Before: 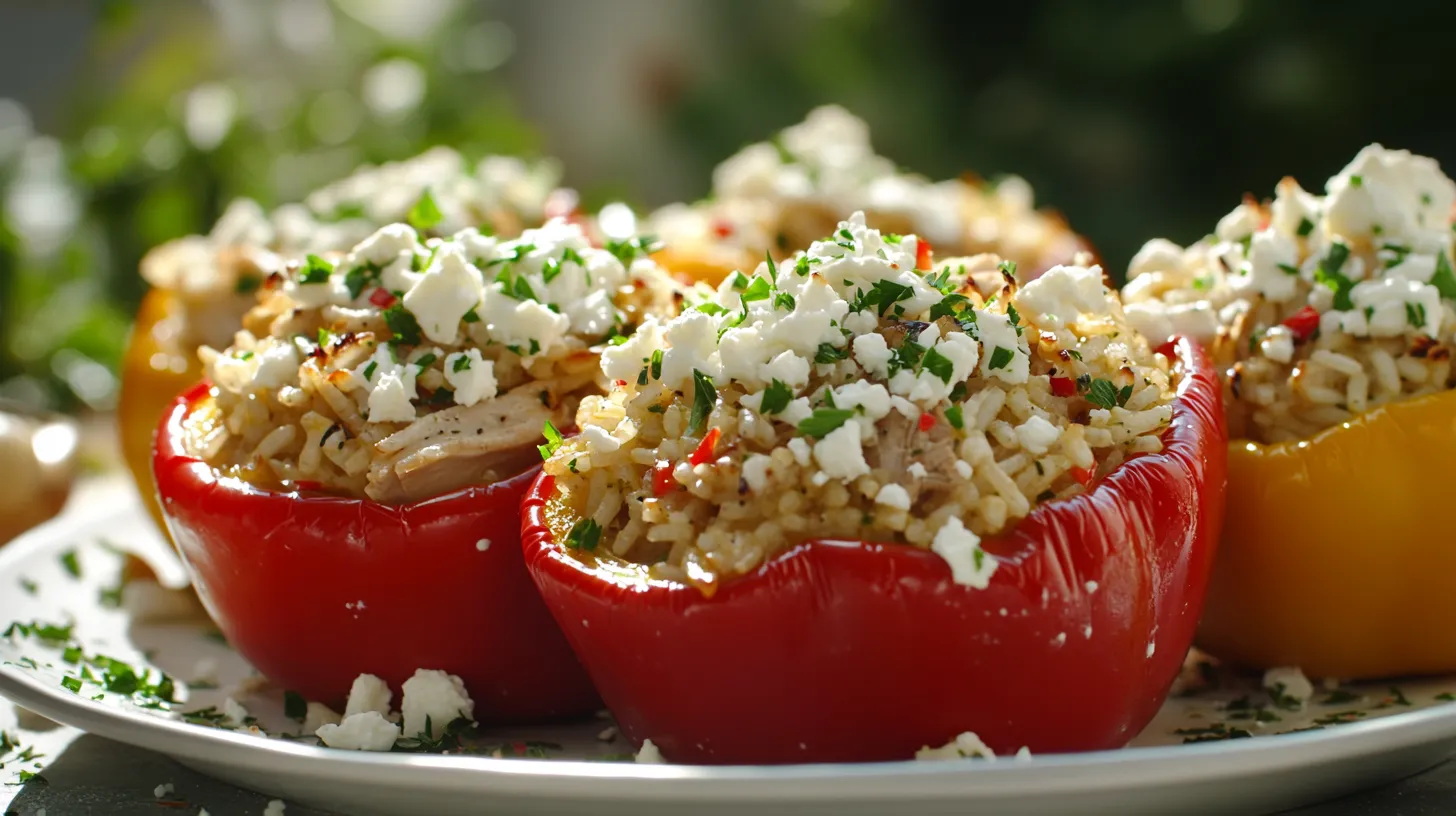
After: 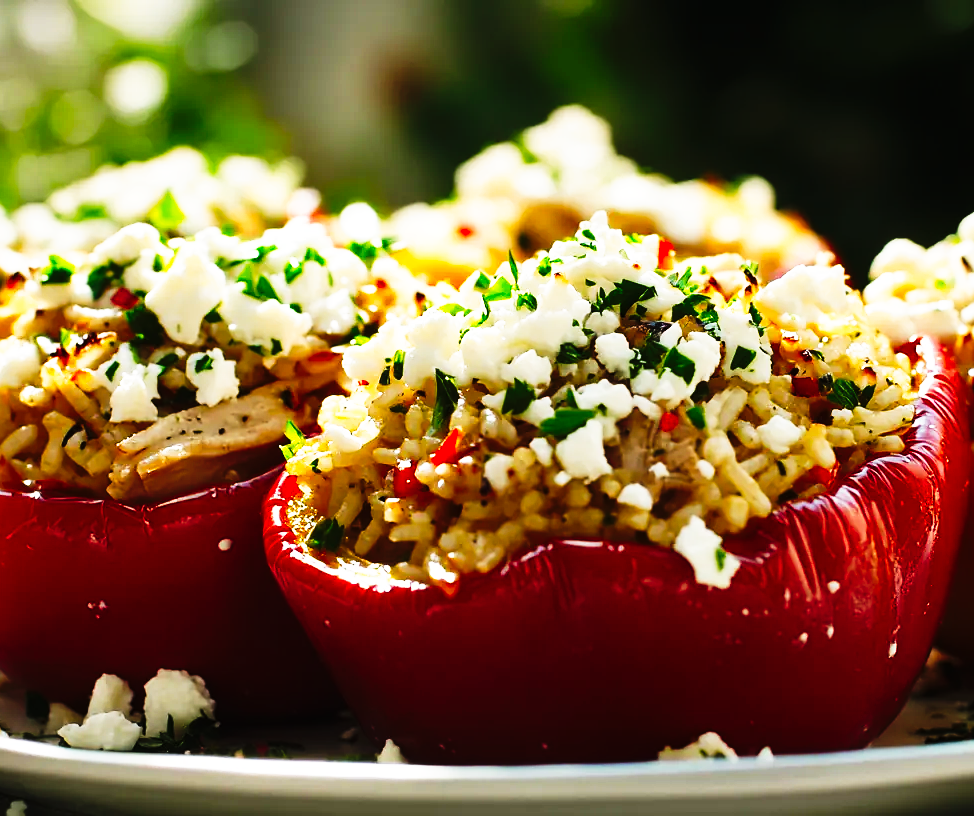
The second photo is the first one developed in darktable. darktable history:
crop and rotate: left 17.745%, right 15.354%
exposure: exposure -0.025 EV, compensate highlight preservation false
sharpen: radius 0.998, threshold 1.02
tone curve: curves: ch0 [(0, 0) (0.003, 0.003) (0.011, 0.006) (0.025, 0.01) (0.044, 0.015) (0.069, 0.02) (0.1, 0.027) (0.136, 0.036) (0.177, 0.05) (0.224, 0.07) (0.277, 0.12) (0.335, 0.208) (0.399, 0.334) (0.468, 0.473) (0.543, 0.636) (0.623, 0.795) (0.709, 0.907) (0.801, 0.97) (0.898, 0.989) (1, 1)], preserve colors none
